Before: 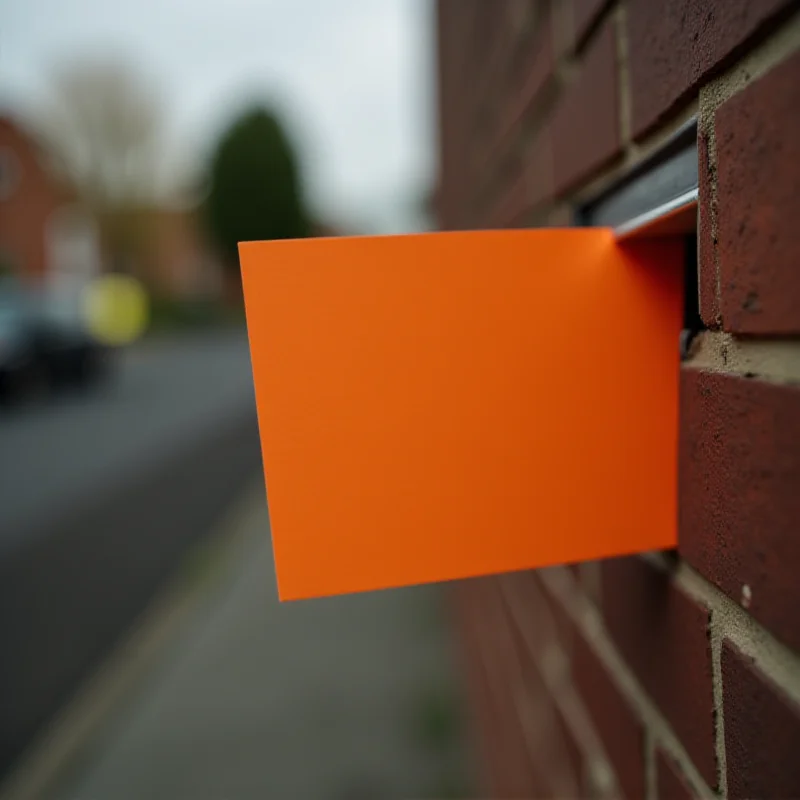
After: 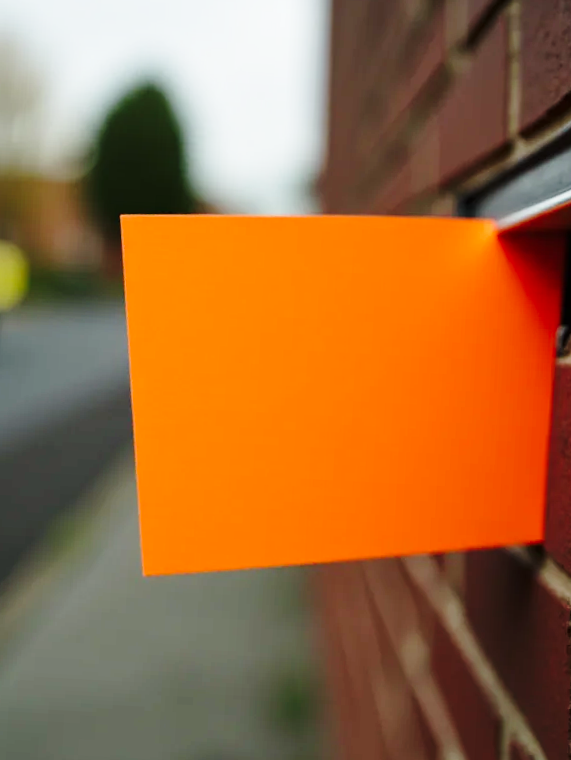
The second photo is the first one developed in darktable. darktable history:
crop and rotate: angle -3.02°, left 14.022%, top 0.028%, right 10.896%, bottom 0.024%
base curve: curves: ch0 [(0, 0) (0.028, 0.03) (0.121, 0.232) (0.46, 0.748) (0.859, 0.968) (1, 1)], exposure shift 0.01, preserve colors none
